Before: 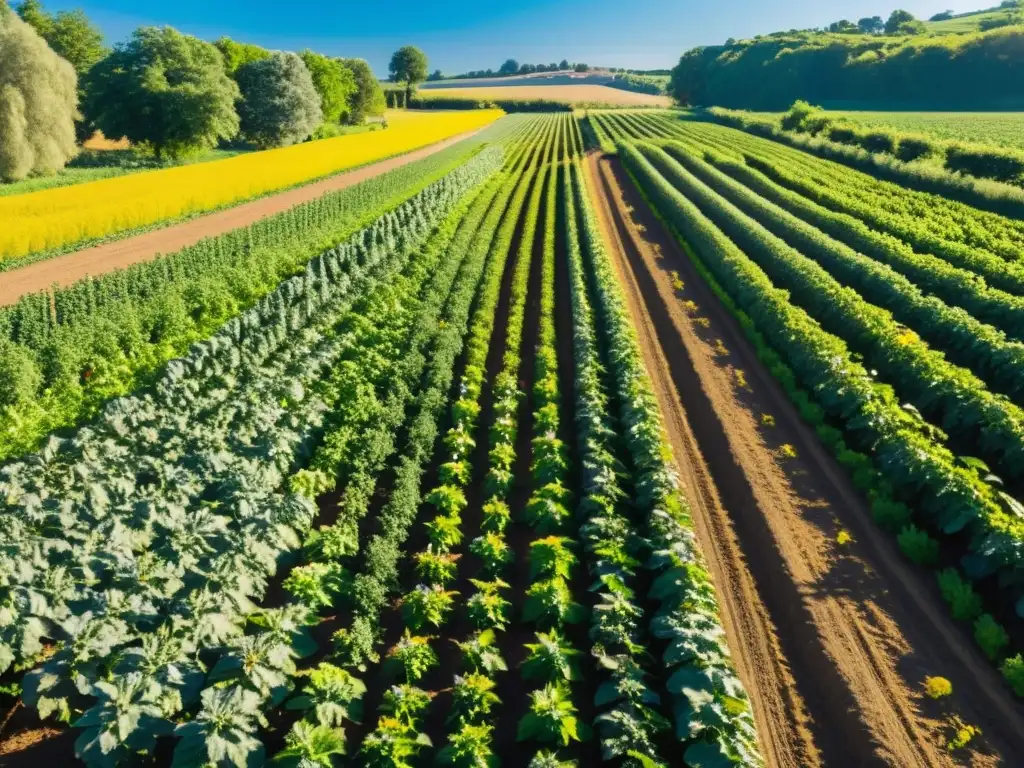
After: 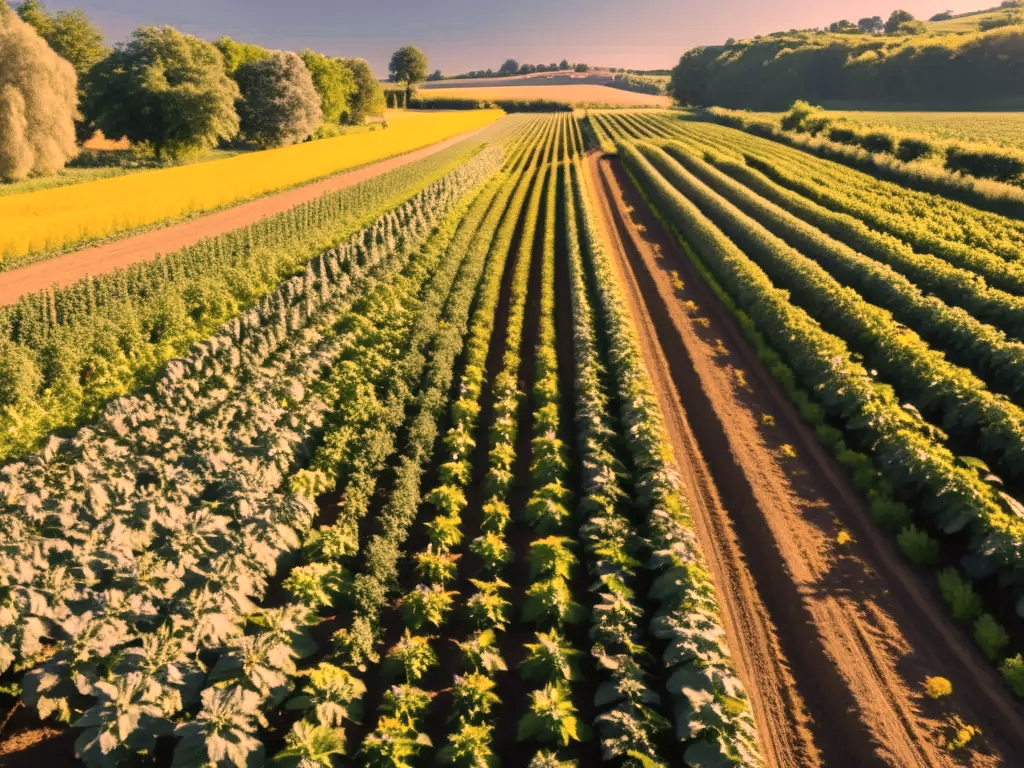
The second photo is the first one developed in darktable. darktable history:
color correction: highlights a* 39.49, highlights b* 39.9, saturation 0.689
